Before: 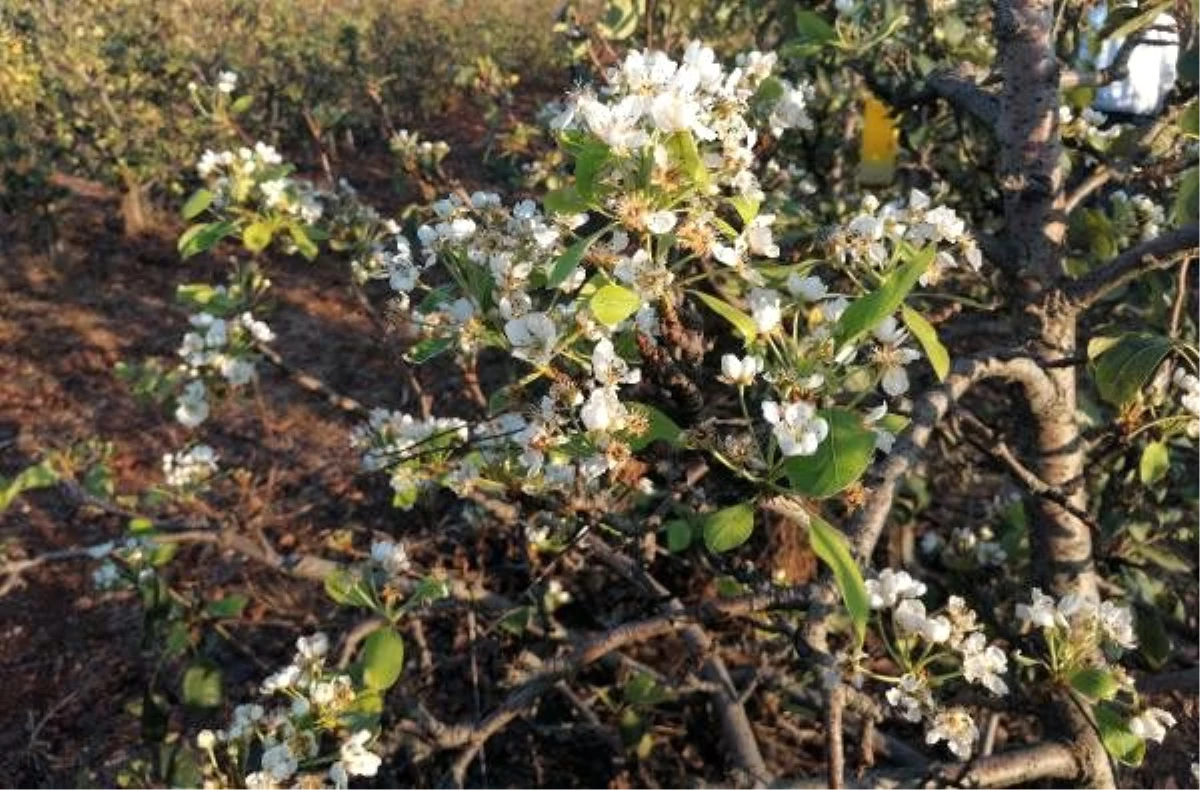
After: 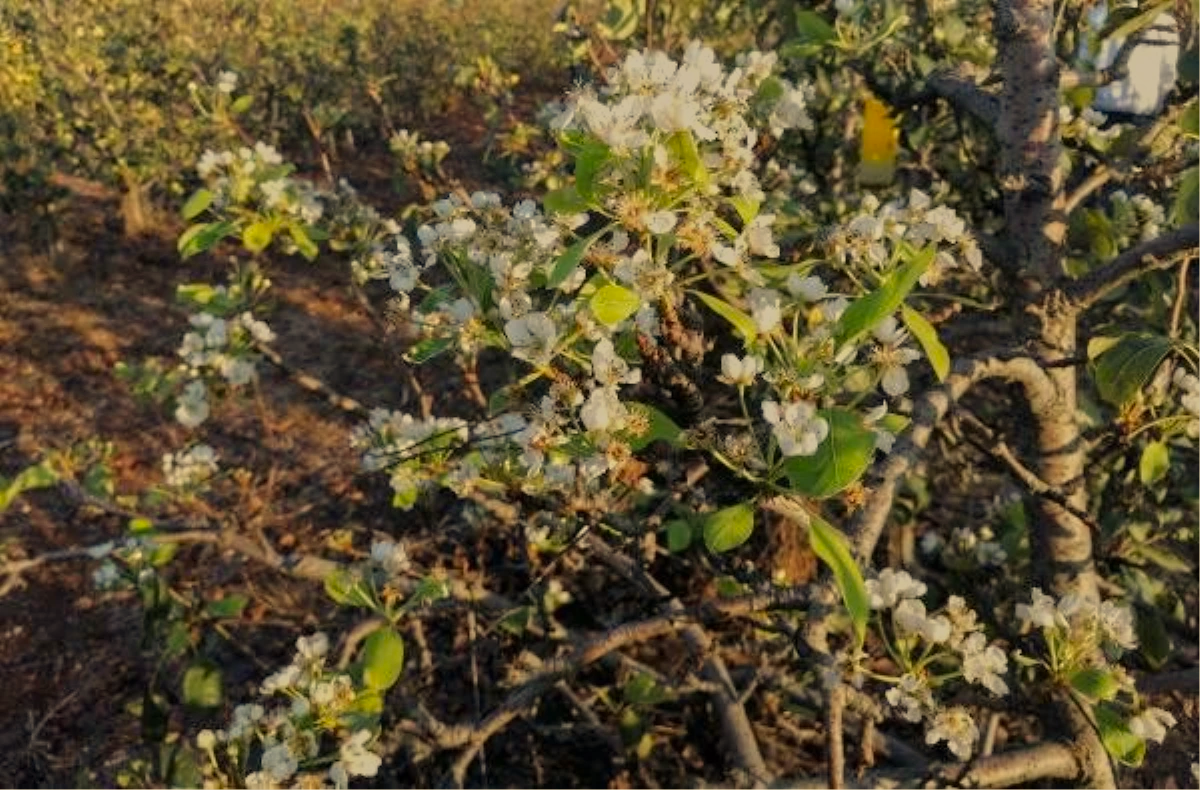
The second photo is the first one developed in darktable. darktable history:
tone equalizer: -8 EV -0.002 EV, -7 EV 0.005 EV, -6 EV -0.008 EV, -5 EV 0.007 EV, -4 EV -0.042 EV, -3 EV -0.233 EV, -2 EV -0.662 EV, -1 EV -0.983 EV, +0 EV -0.969 EV, smoothing diameter 2%, edges refinement/feathering 20, mask exposure compensation -1.57 EV, filter diffusion 5
color correction: highlights a* 2.72, highlights b* 22.8
